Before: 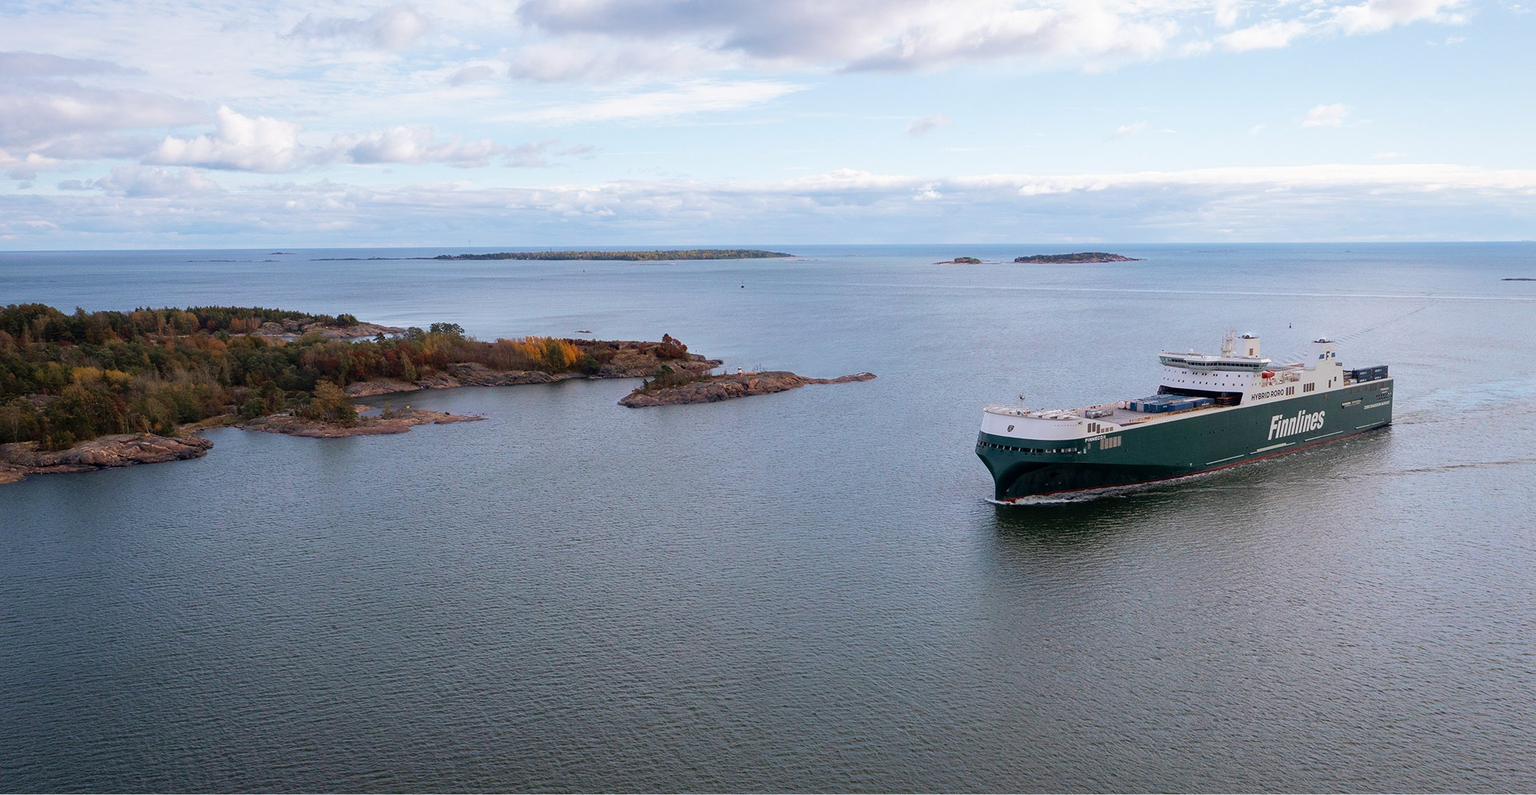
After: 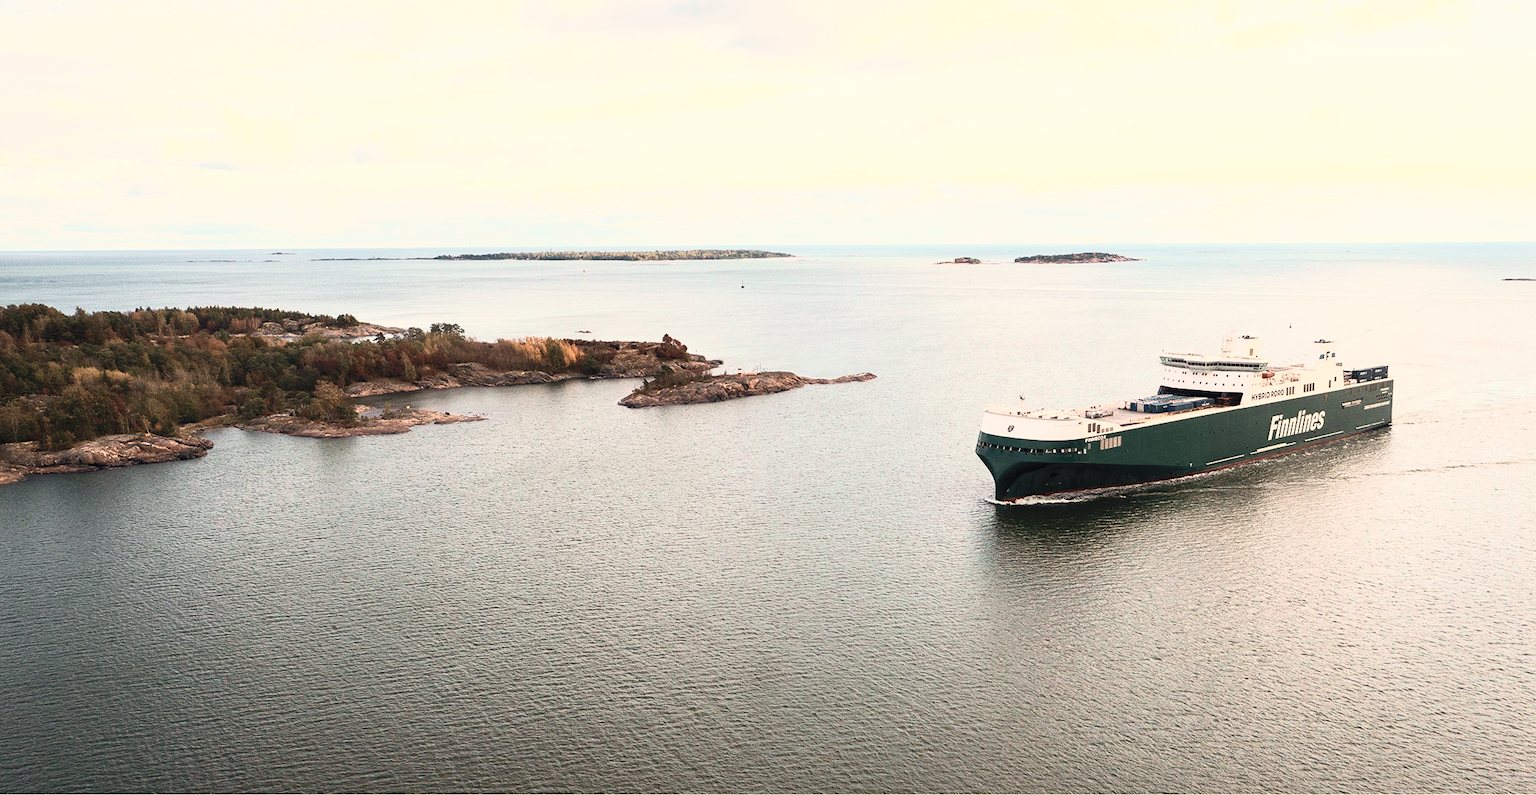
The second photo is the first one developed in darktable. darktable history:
velvia: on, module defaults
white balance: red 1.138, green 0.996, blue 0.812
contrast brightness saturation: contrast 0.57, brightness 0.57, saturation -0.34
